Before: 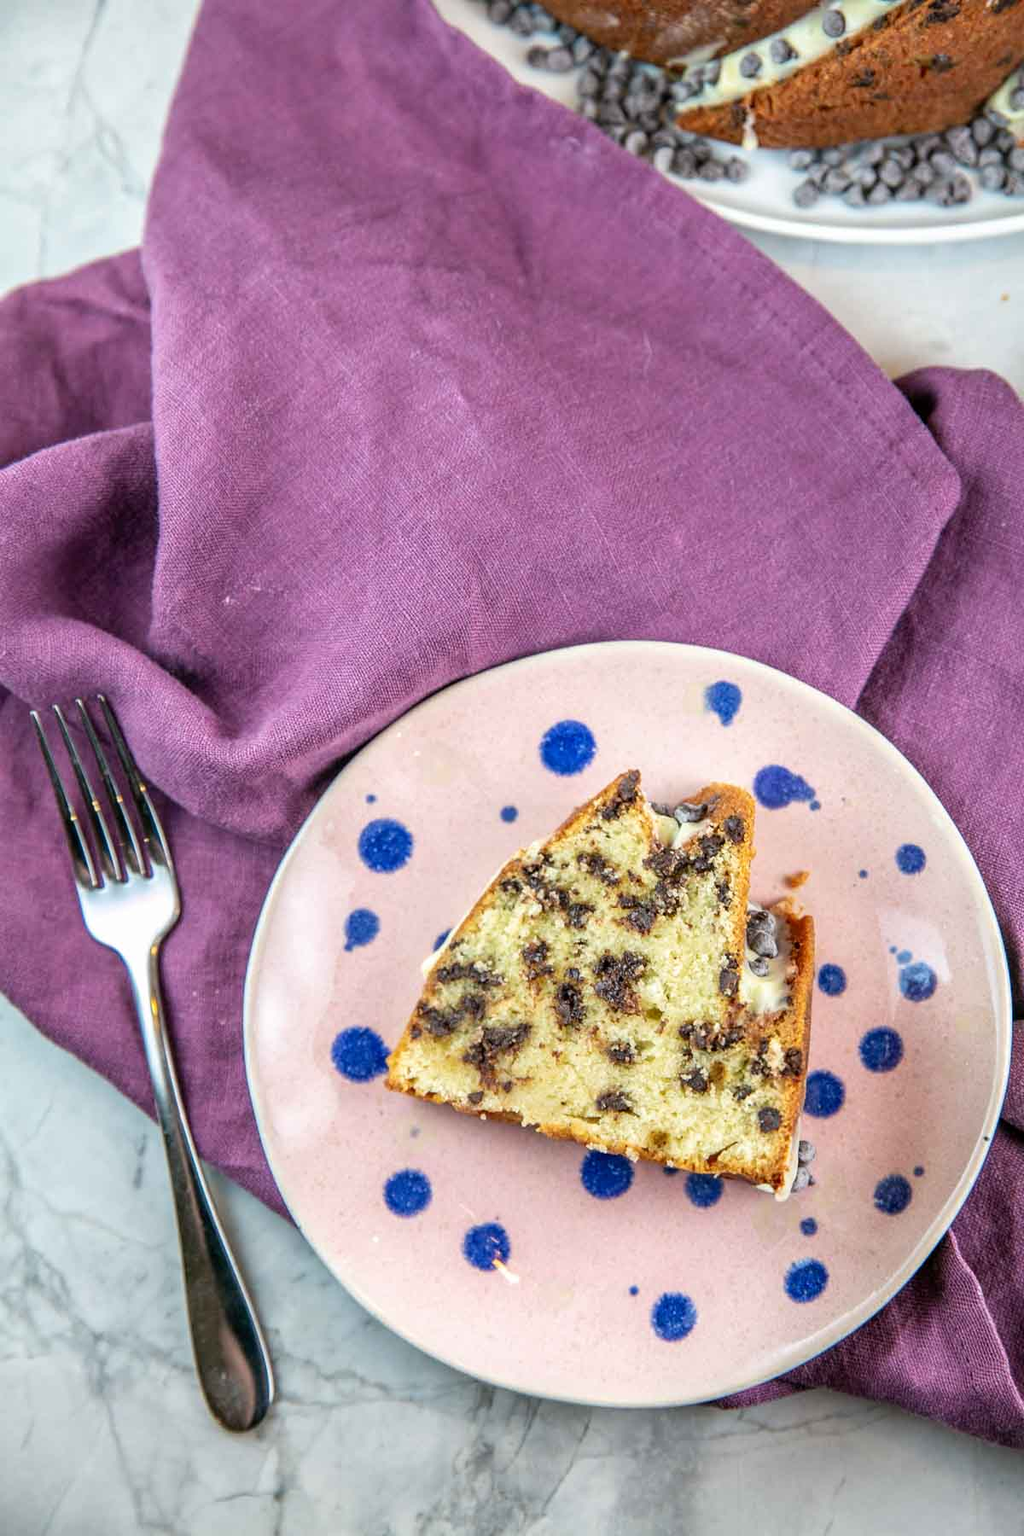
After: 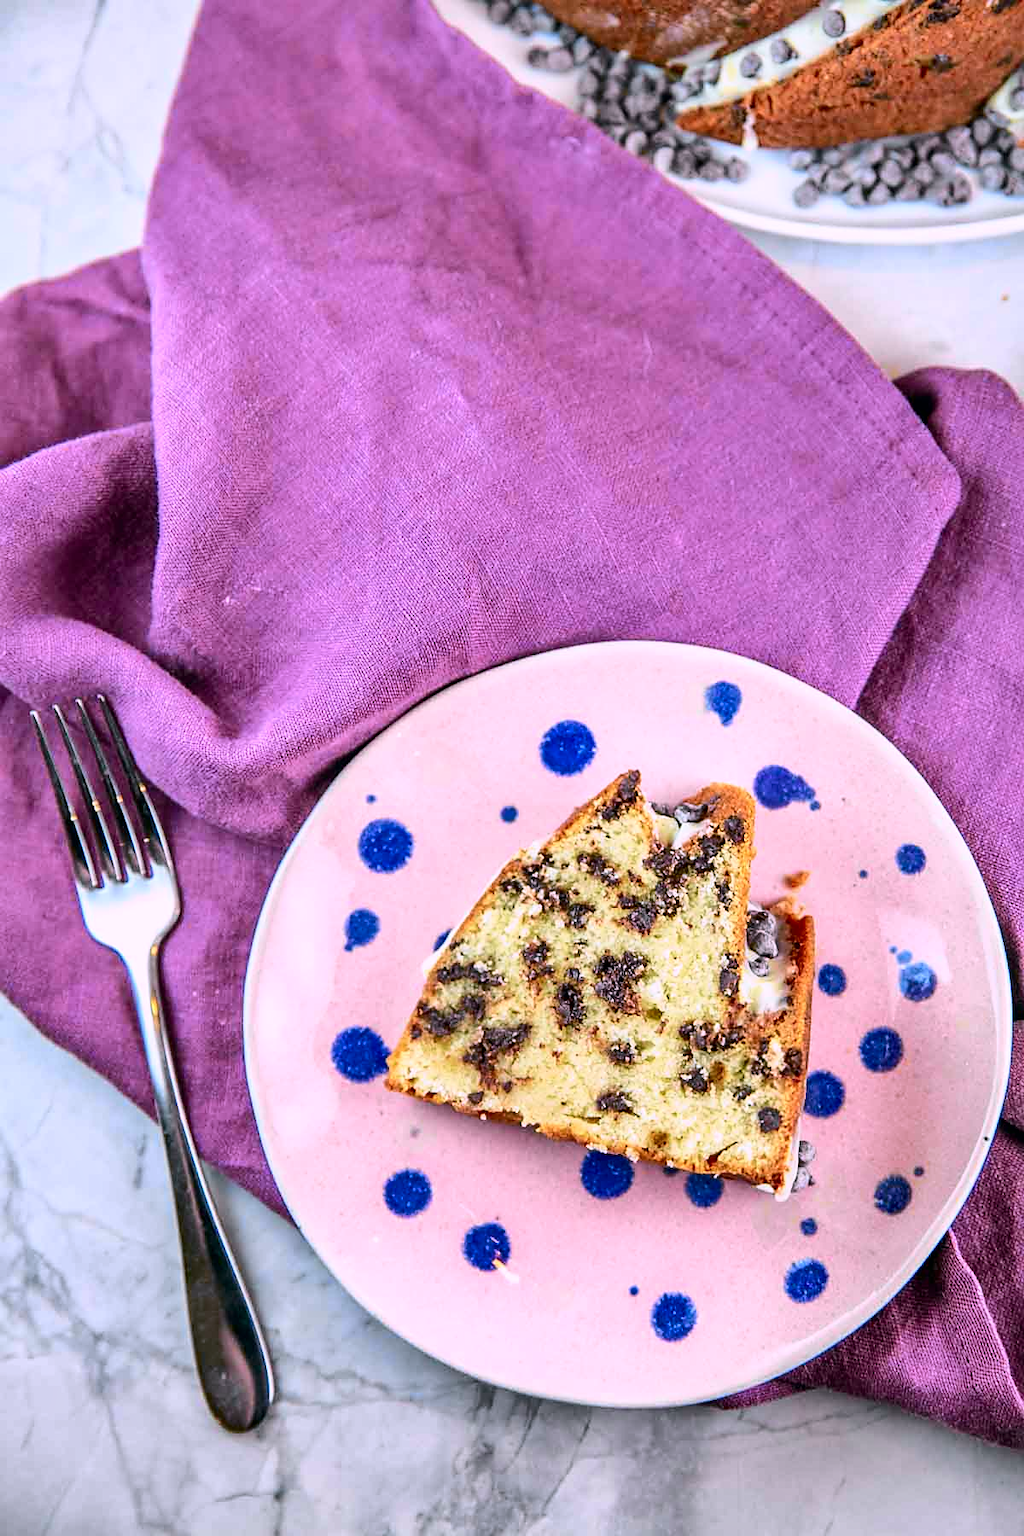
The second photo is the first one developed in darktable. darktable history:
tone curve: curves: ch0 [(0, 0) (0.035, 0.017) (0.131, 0.108) (0.279, 0.279) (0.476, 0.554) (0.617, 0.693) (0.704, 0.77) (0.801, 0.854) (0.895, 0.927) (1, 0.976)]; ch1 [(0, 0) (0.318, 0.278) (0.444, 0.427) (0.493, 0.488) (0.504, 0.497) (0.537, 0.538) (0.594, 0.616) (0.746, 0.764) (1, 1)]; ch2 [(0, 0) (0.316, 0.292) (0.381, 0.37) (0.423, 0.448) (0.476, 0.482) (0.502, 0.495) (0.529, 0.547) (0.583, 0.608) (0.639, 0.657) (0.7, 0.7) (0.861, 0.808) (1, 0.951)], color space Lab, independent channels, preserve colors none
sharpen: radius 1.864, amount 0.398, threshold 1.271
white balance: red 1.042, blue 1.17
shadows and highlights: soften with gaussian
